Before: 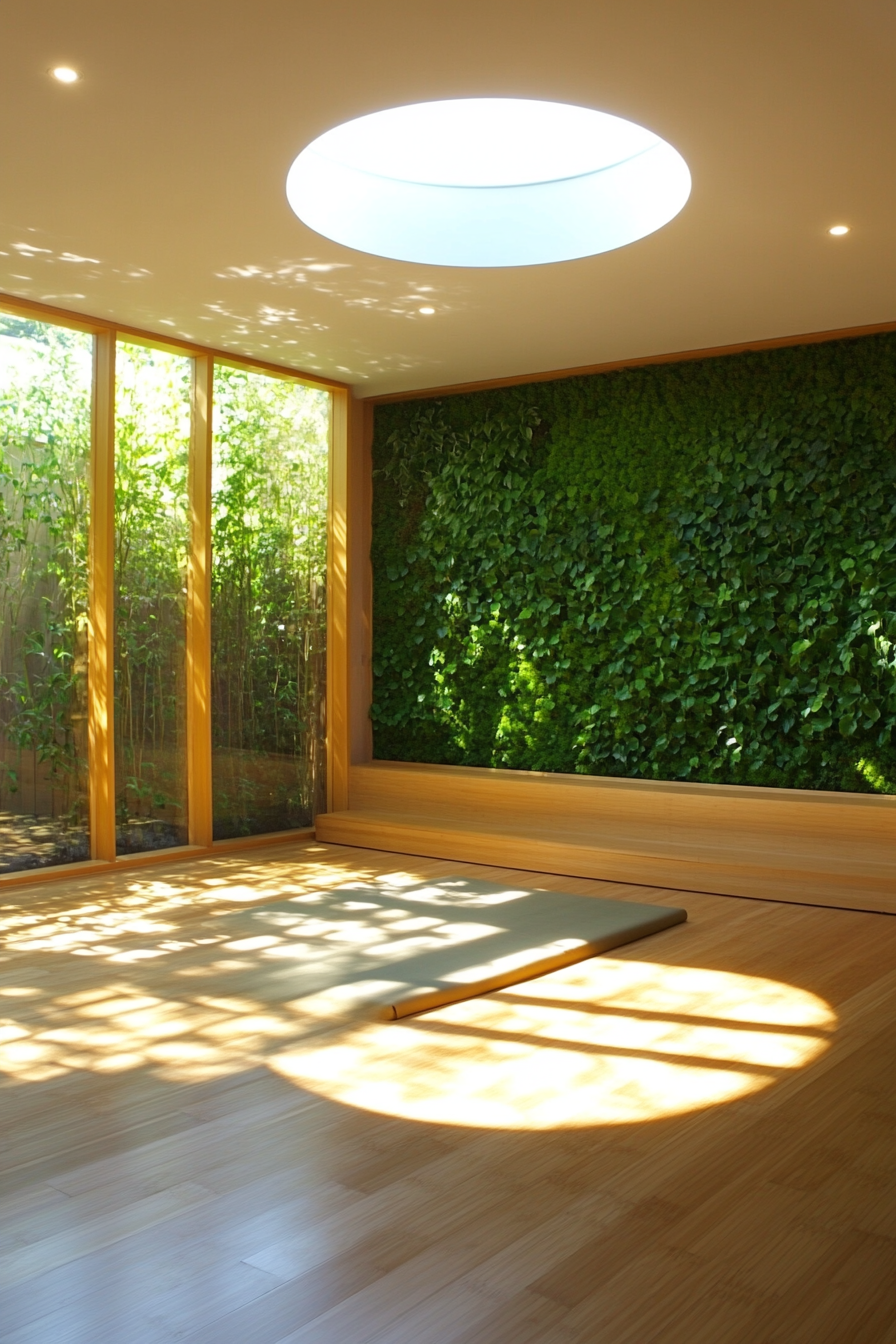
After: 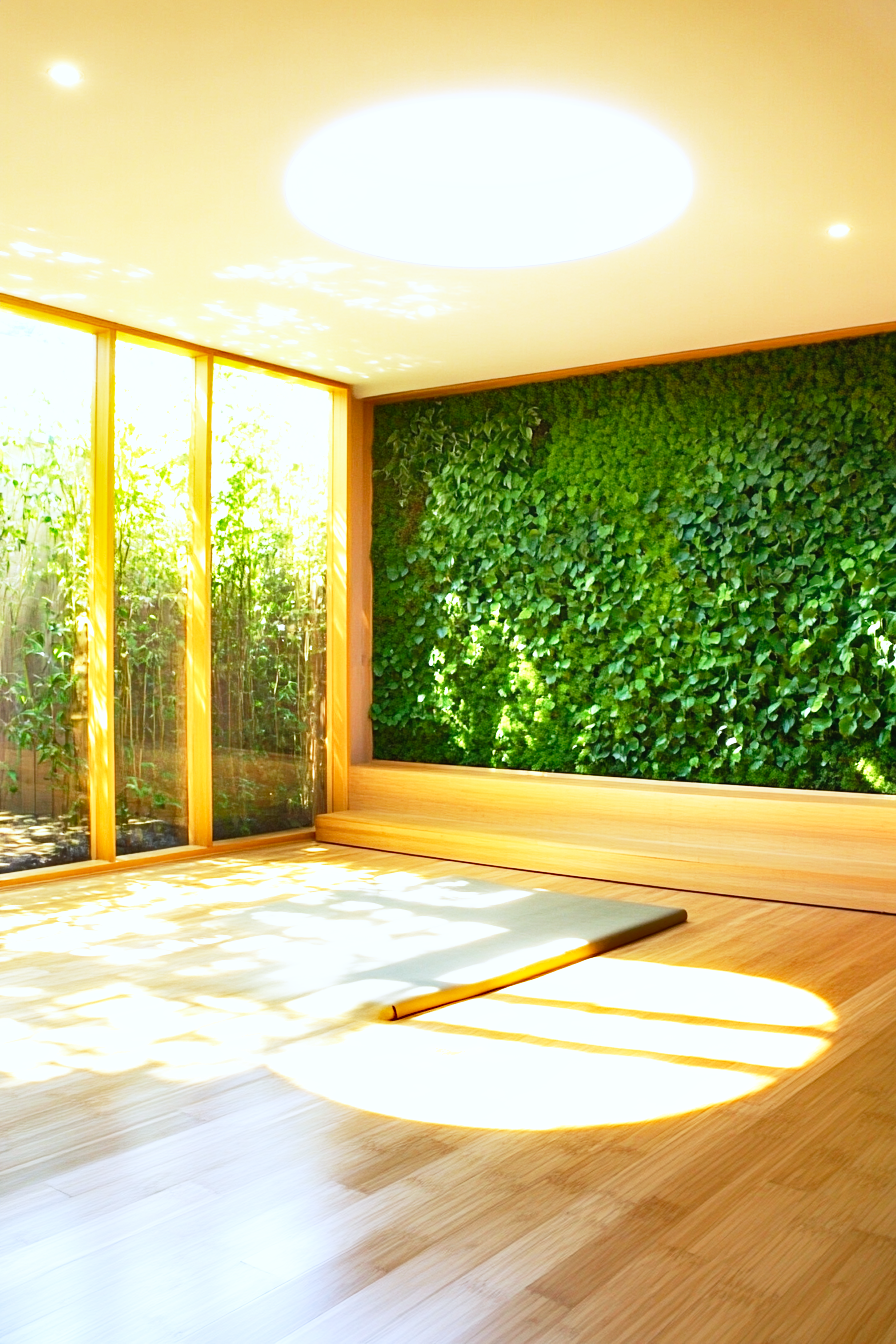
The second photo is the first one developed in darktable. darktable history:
shadows and highlights: soften with gaussian
base curve: curves: ch0 [(0, 0) (0.012, 0.01) (0.073, 0.168) (0.31, 0.711) (0.645, 0.957) (1, 1)], preserve colors none
color correction: highlights a* -0.799, highlights b* -8.78
tone equalizer: on, module defaults
exposure: black level correction 0, exposure 0.897 EV, compensate highlight preservation false
